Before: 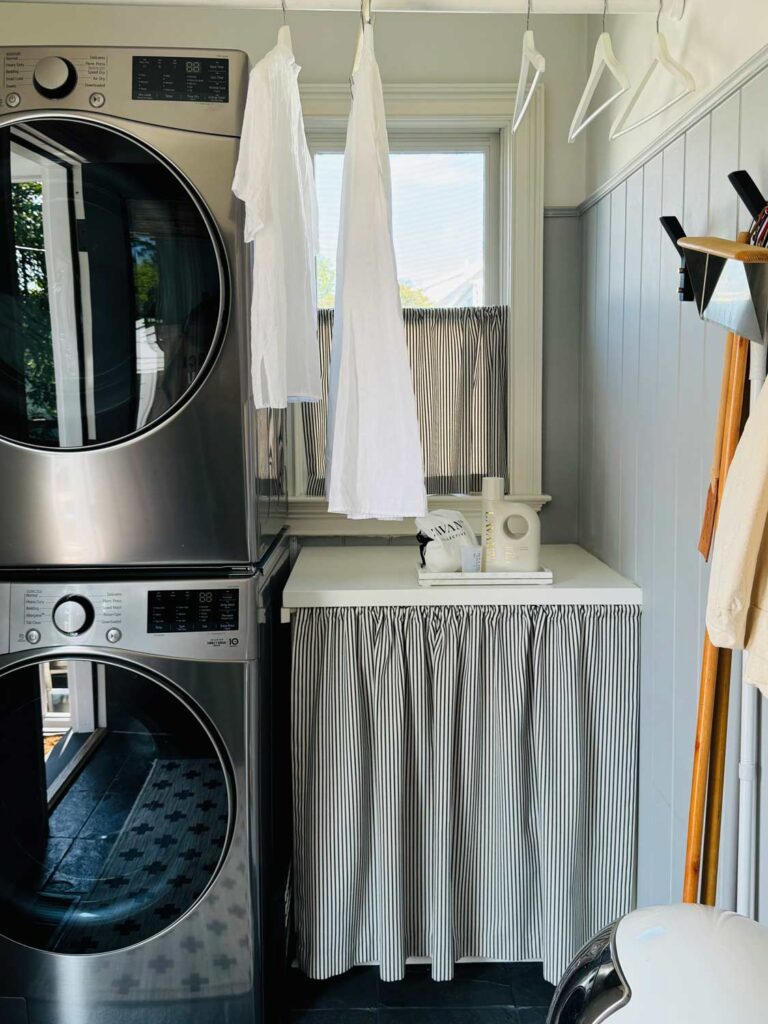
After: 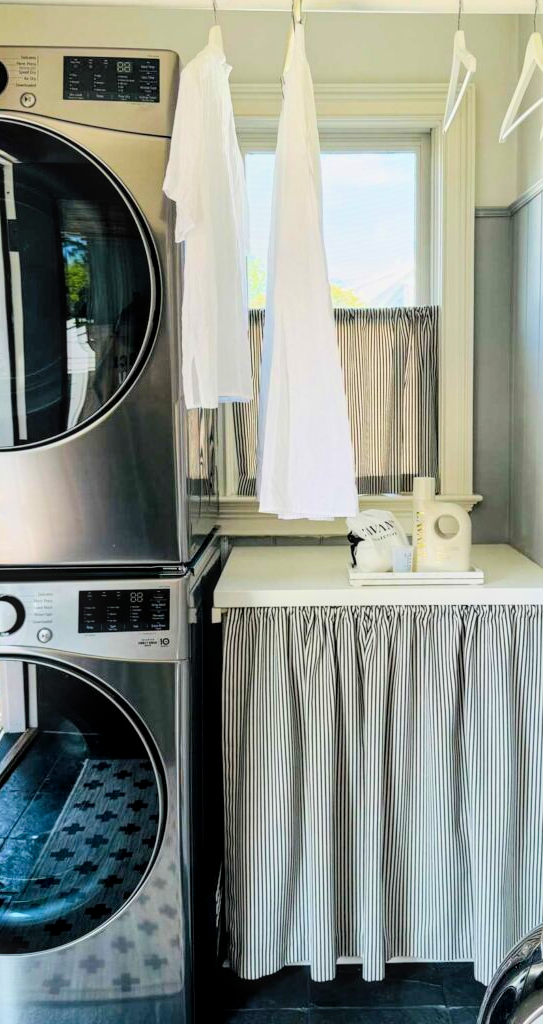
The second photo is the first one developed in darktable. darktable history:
exposure: exposure 1.089 EV, compensate highlight preservation false
crop and rotate: left 9.061%, right 20.142%
local contrast: detail 130%
filmic rgb: black relative exposure -7.65 EV, white relative exposure 4.56 EV, hardness 3.61, color science v6 (2022)
color balance rgb: perceptual saturation grading › global saturation 20%, global vibrance 20%
